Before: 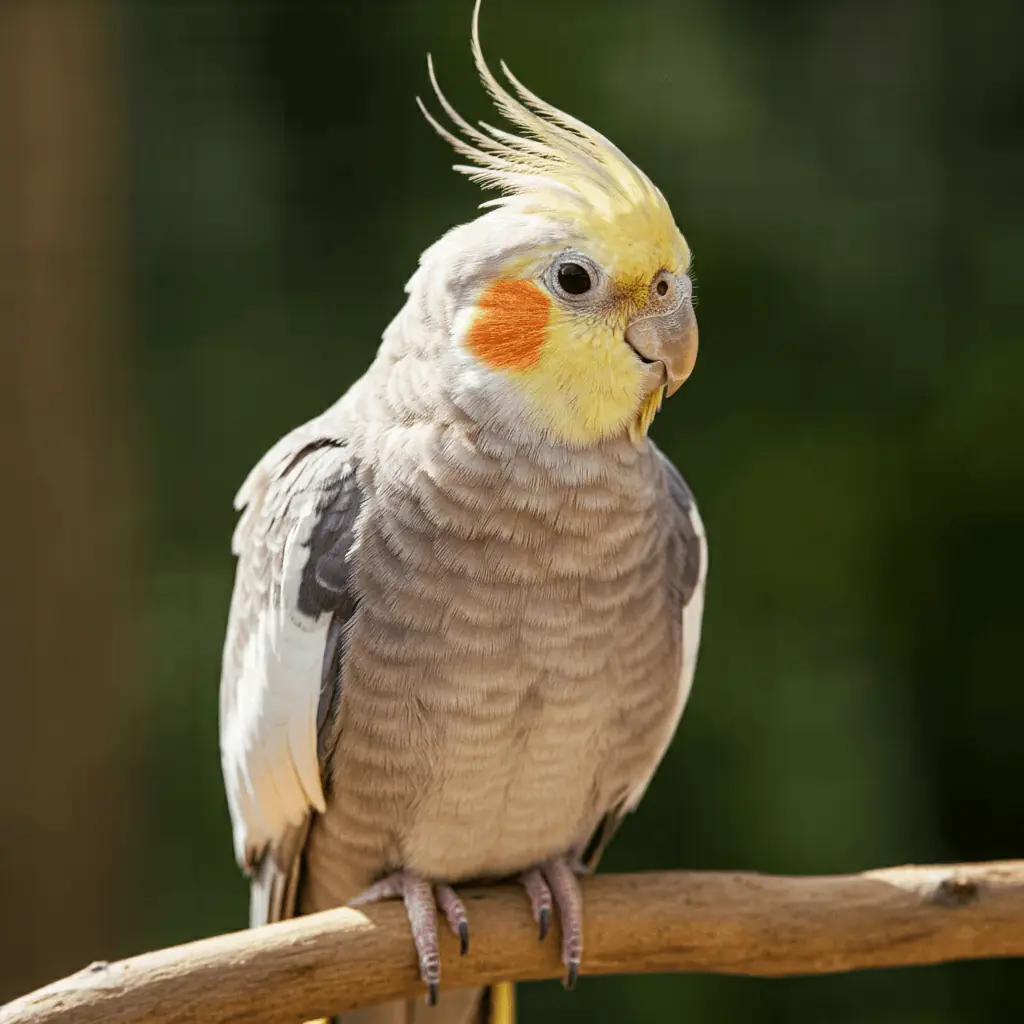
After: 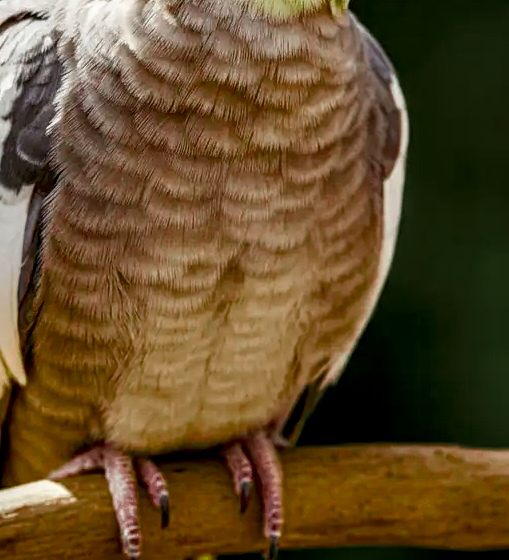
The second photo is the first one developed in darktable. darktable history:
exposure: exposure -0.492 EV, compensate exposure bias true, compensate highlight preservation false
crop: left 29.211%, top 41.734%, right 21.02%, bottom 3.513%
color balance rgb: highlights gain › luminance 17.469%, perceptual saturation grading › global saturation 26.742%, perceptual saturation grading › highlights -27.622%, perceptual saturation grading › mid-tones 15.634%, perceptual saturation grading › shadows 34.362%, saturation formula JzAzBz (2021)
local contrast: detail 154%
color zones: curves: ch0 [(0, 0.466) (0.128, 0.466) (0.25, 0.5) (0.375, 0.456) (0.5, 0.5) (0.625, 0.5) (0.737, 0.652) (0.875, 0.5)]; ch1 [(0, 0.603) (0.125, 0.618) (0.261, 0.348) (0.372, 0.353) (0.497, 0.363) (0.611, 0.45) (0.731, 0.427) (0.875, 0.518) (0.998, 0.652)]; ch2 [(0, 0.559) (0.125, 0.451) (0.253, 0.564) (0.37, 0.578) (0.5, 0.466) (0.625, 0.471) (0.731, 0.471) (0.88, 0.485)]
